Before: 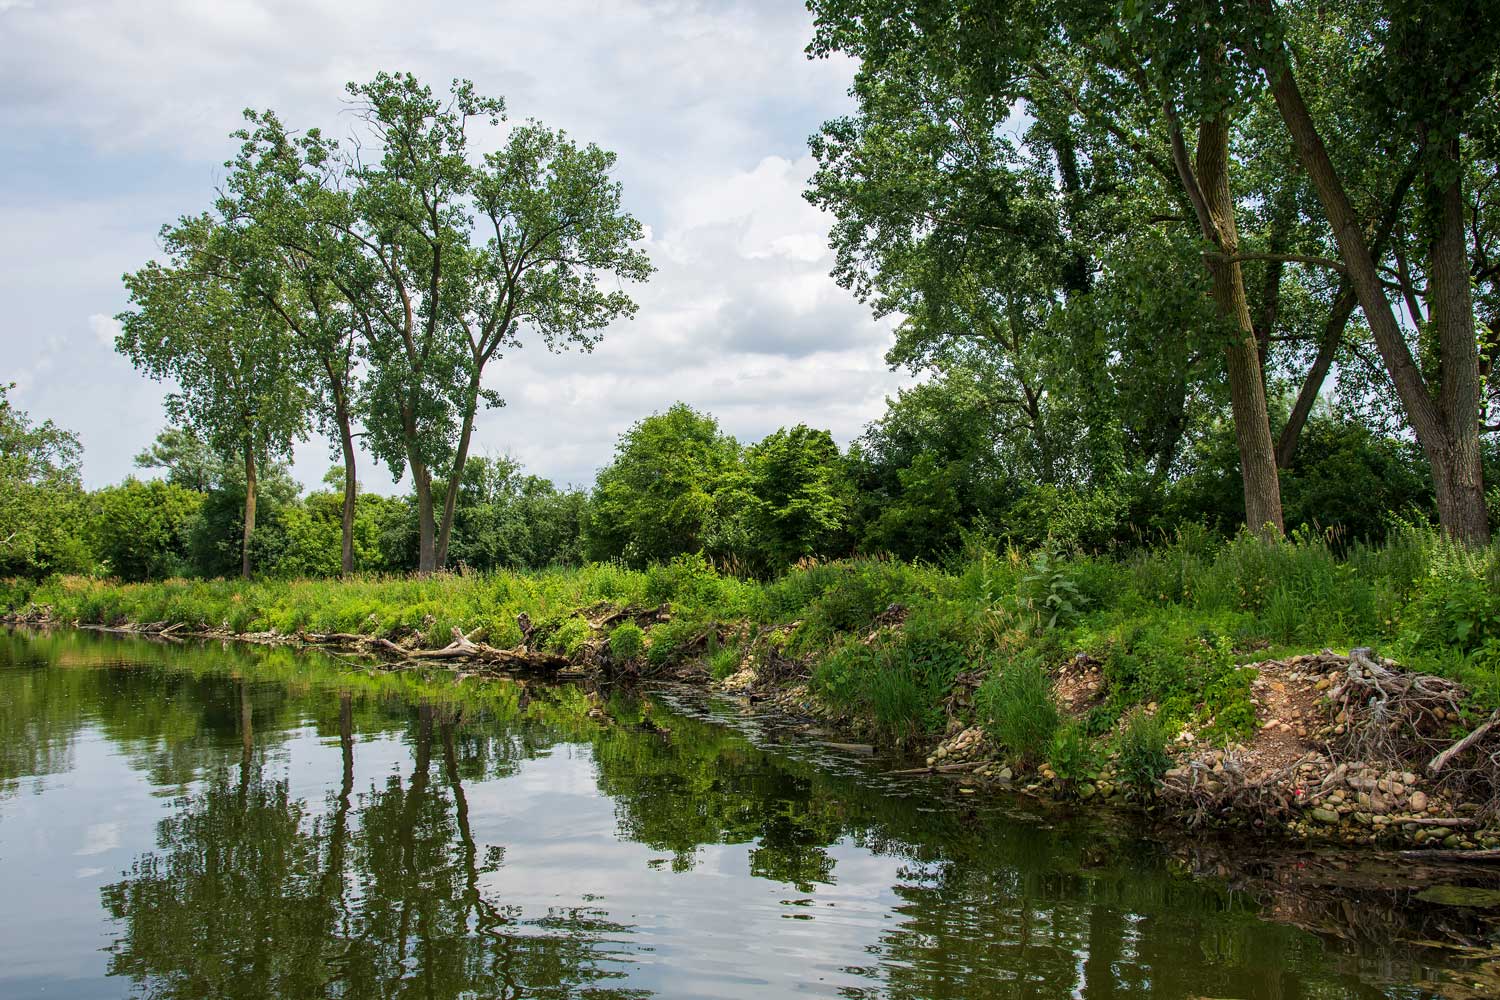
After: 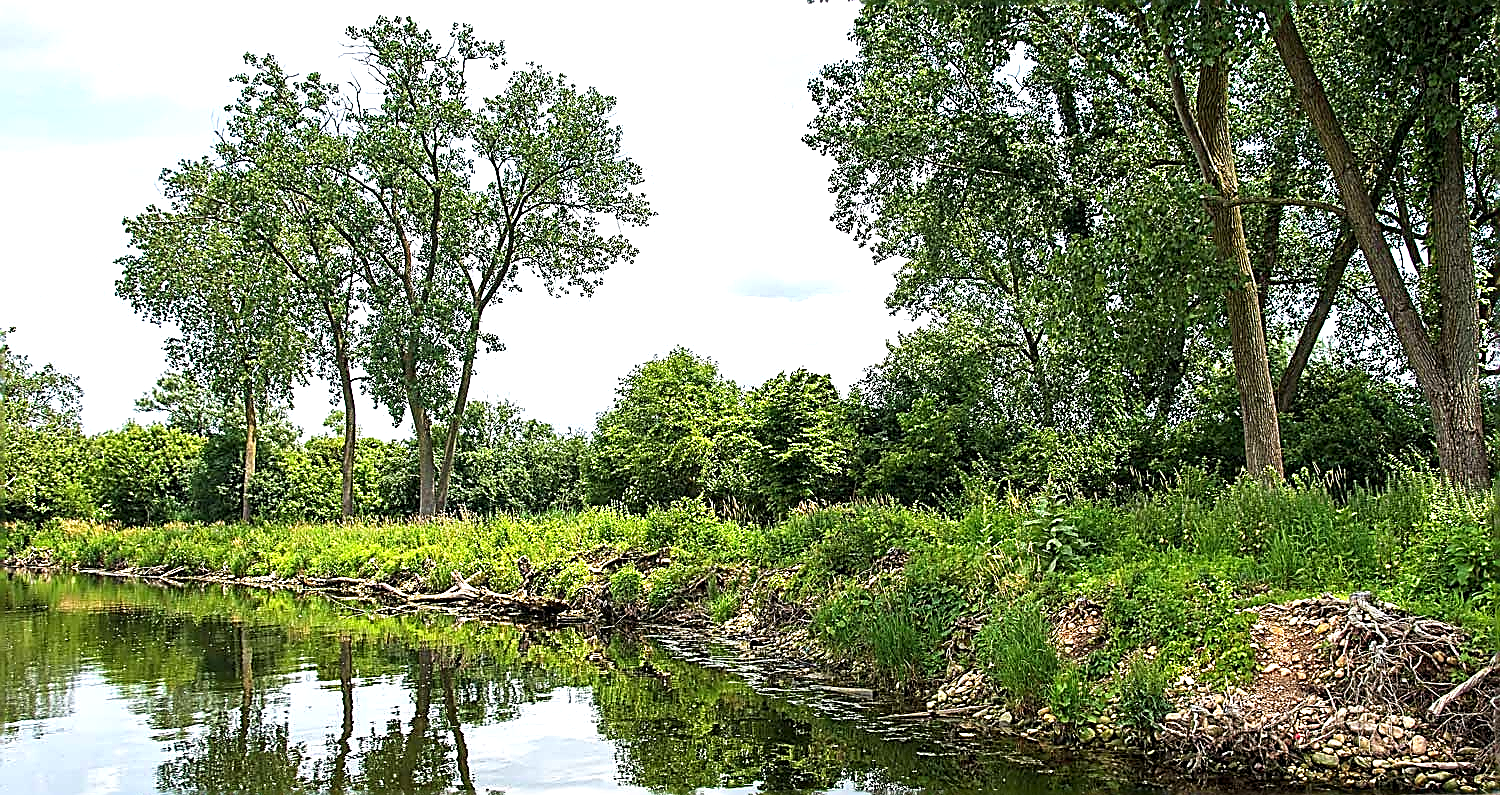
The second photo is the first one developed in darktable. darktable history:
exposure: black level correction 0, exposure 0.899 EV, compensate exposure bias true, compensate highlight preservation false
sharpen: amount 1.987
crop and rotate: top 5.669%, bottom 14.797%
